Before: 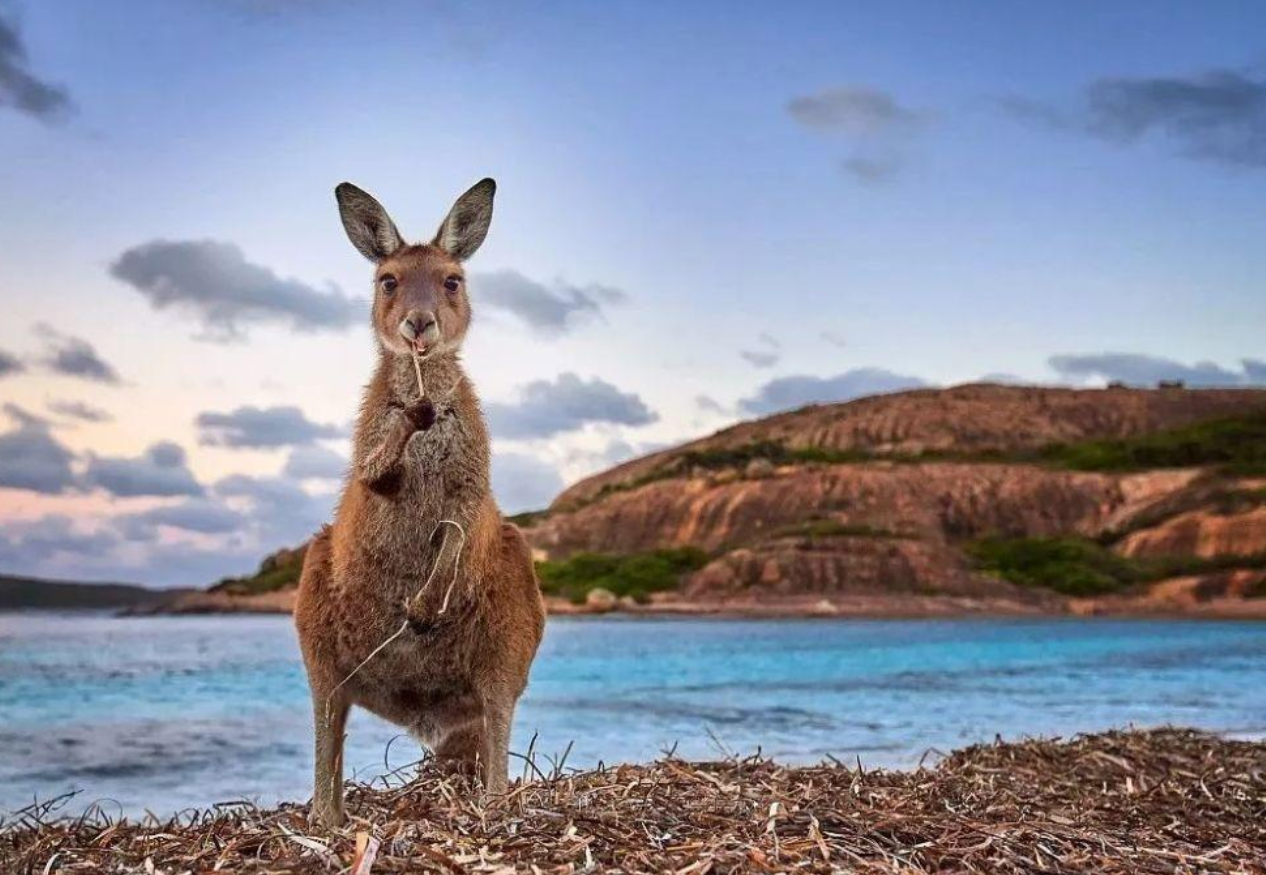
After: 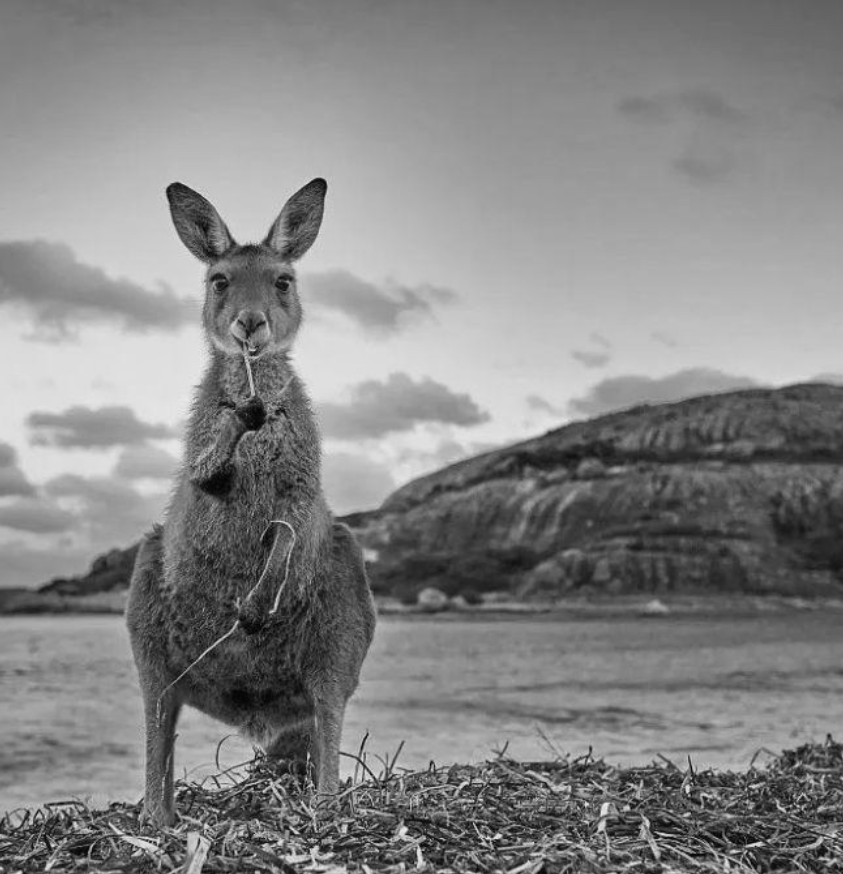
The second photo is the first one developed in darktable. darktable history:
monochrome: a 30.25, b 92.03
color balance rgb: linear chroma grading › shadows -8%, linear chroma grading › global chroma 10%, perceptual saturation grading › global saturation 2%, perceptual saturation grading › highlights -2%, perceptual saturation grading › mid-tones 4%, perceptual saturation grading › shadows 8%, perceptual brilliance grading › global brilliance 2%, perceptual brilliance grading › highlights -4%, global vibrance 16%, saturation formula JzAzBz (2021)
color calibration: illuminant as shot in camera, x 0.358, y 0.373, temperature 4628.91 K
crop and rotate: left 13.409%, right 19.924%
